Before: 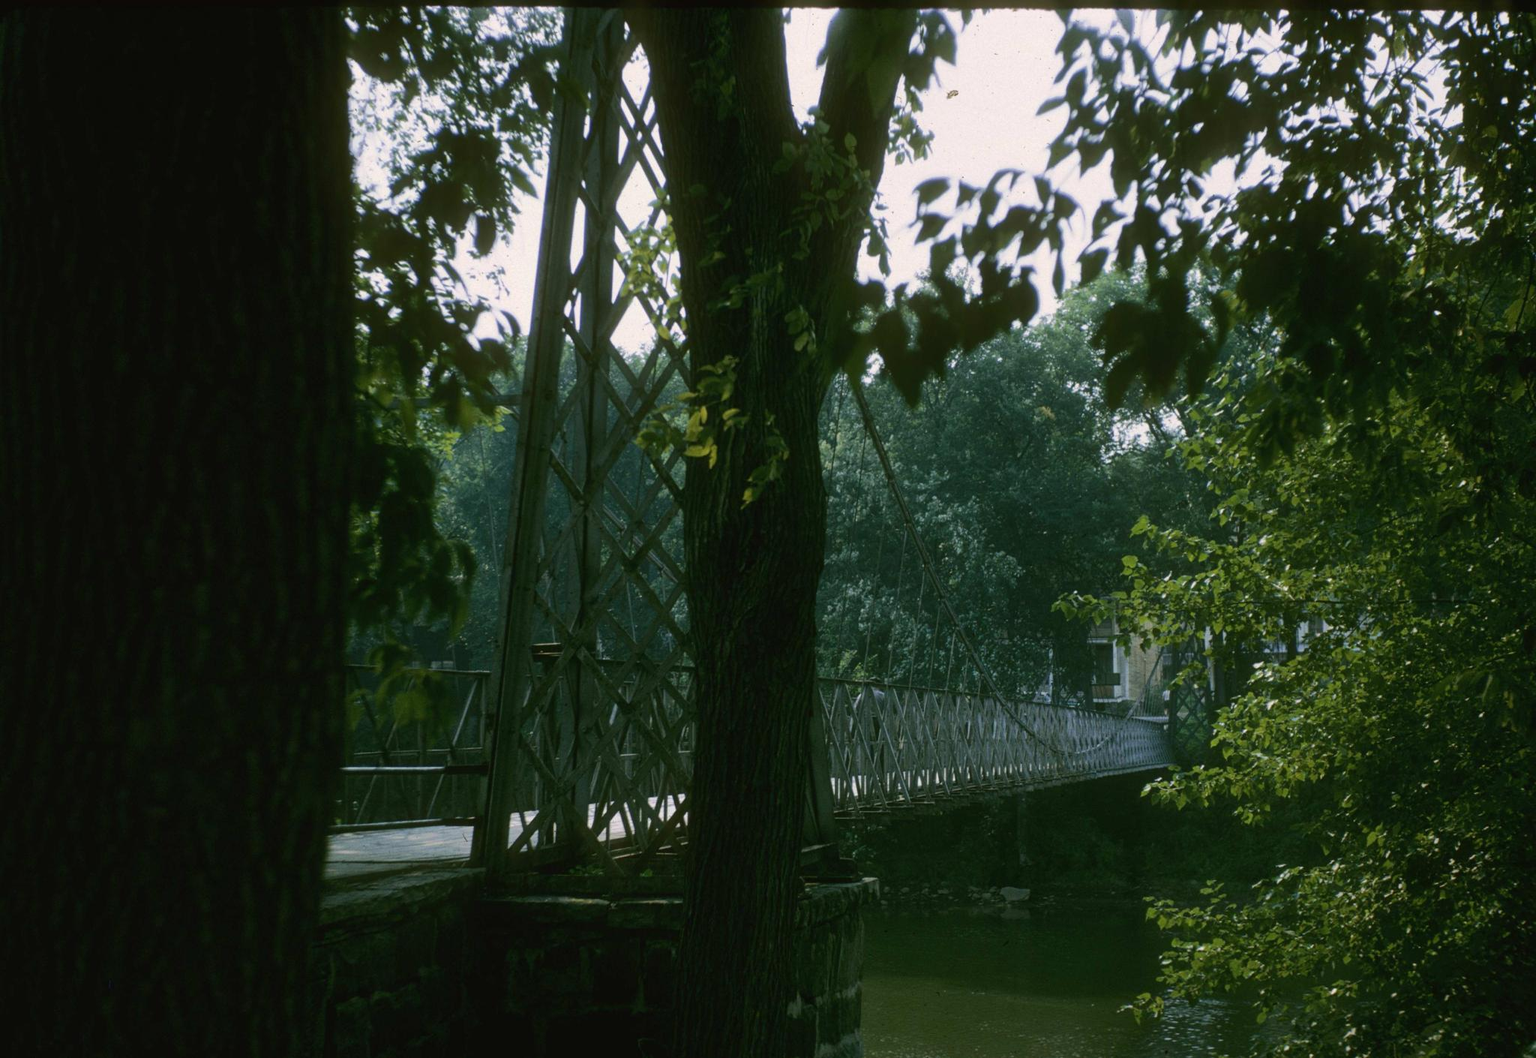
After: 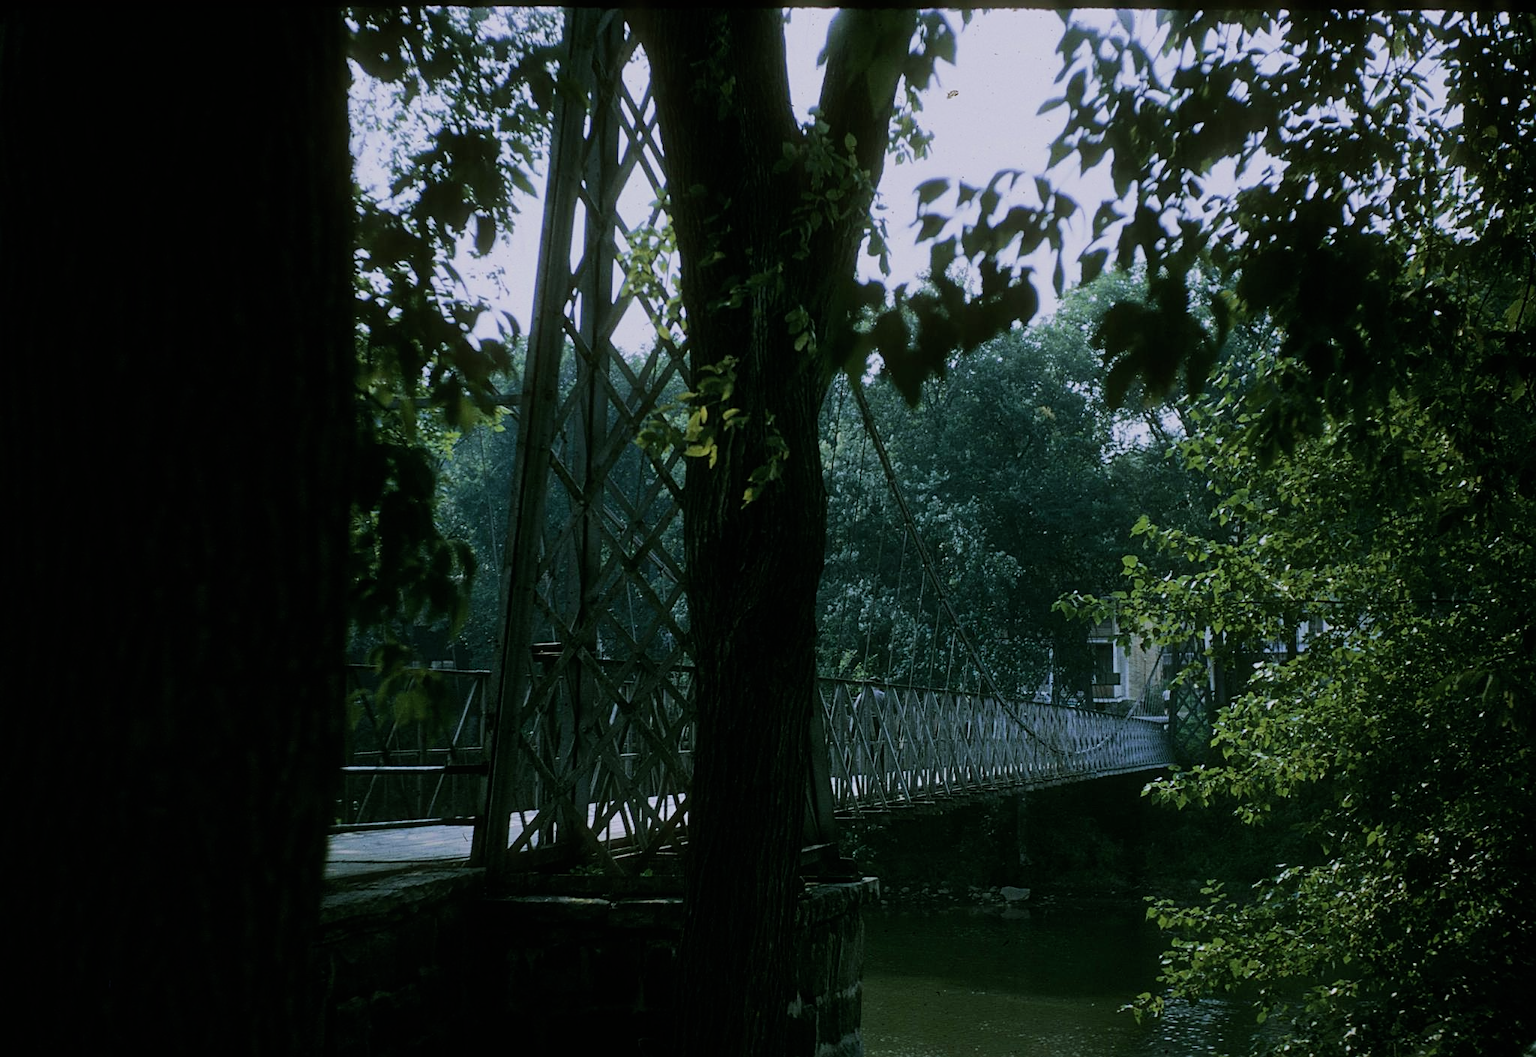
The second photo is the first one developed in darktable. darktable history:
filmic rgb: black relative exposure -7.65 EV, white relative exposure 4.56 EV, hardness 3.61, contrast 1.05
sharpen: on, module defaults
color calibration: illuminant as shot in camera, x 0.37, y 0.382, temperature 4313.32 K
